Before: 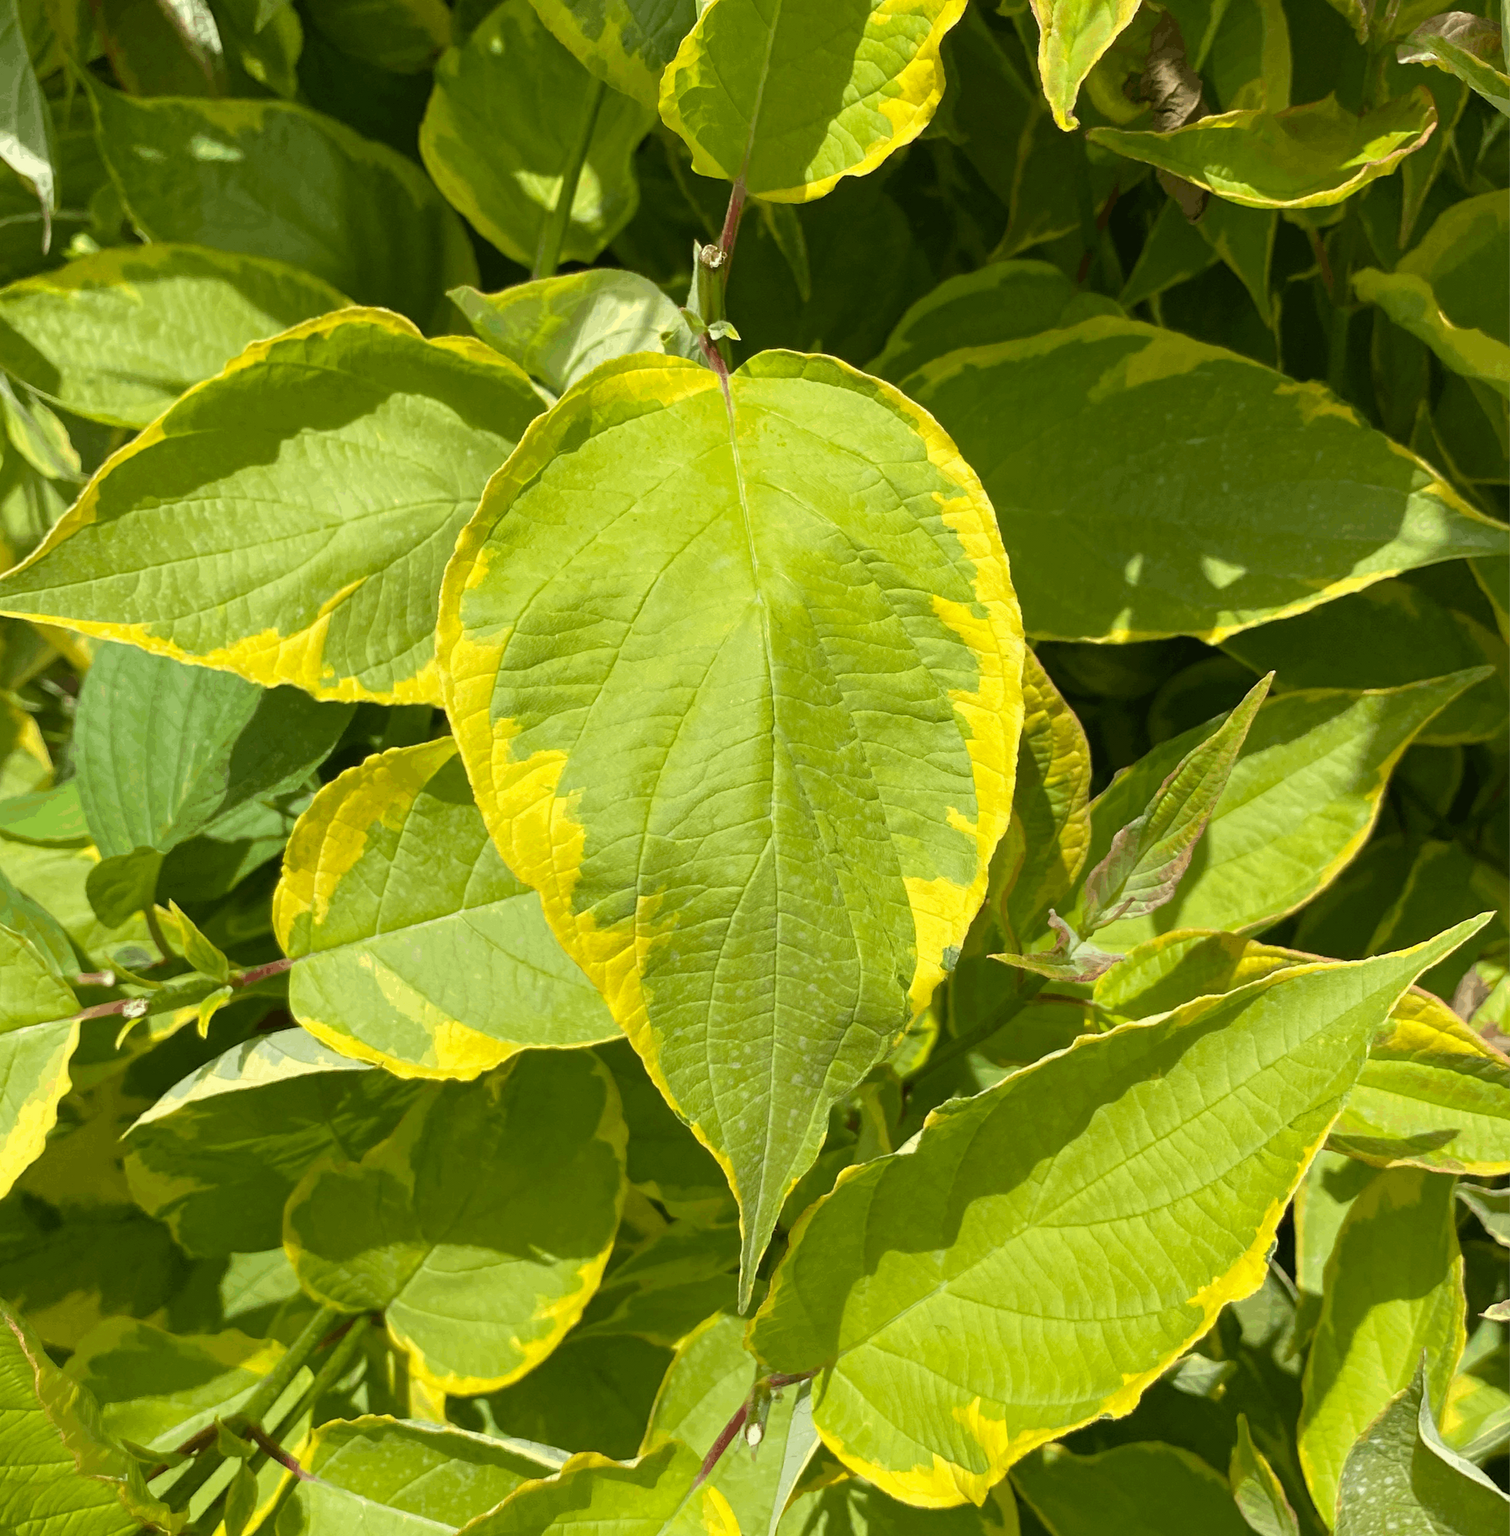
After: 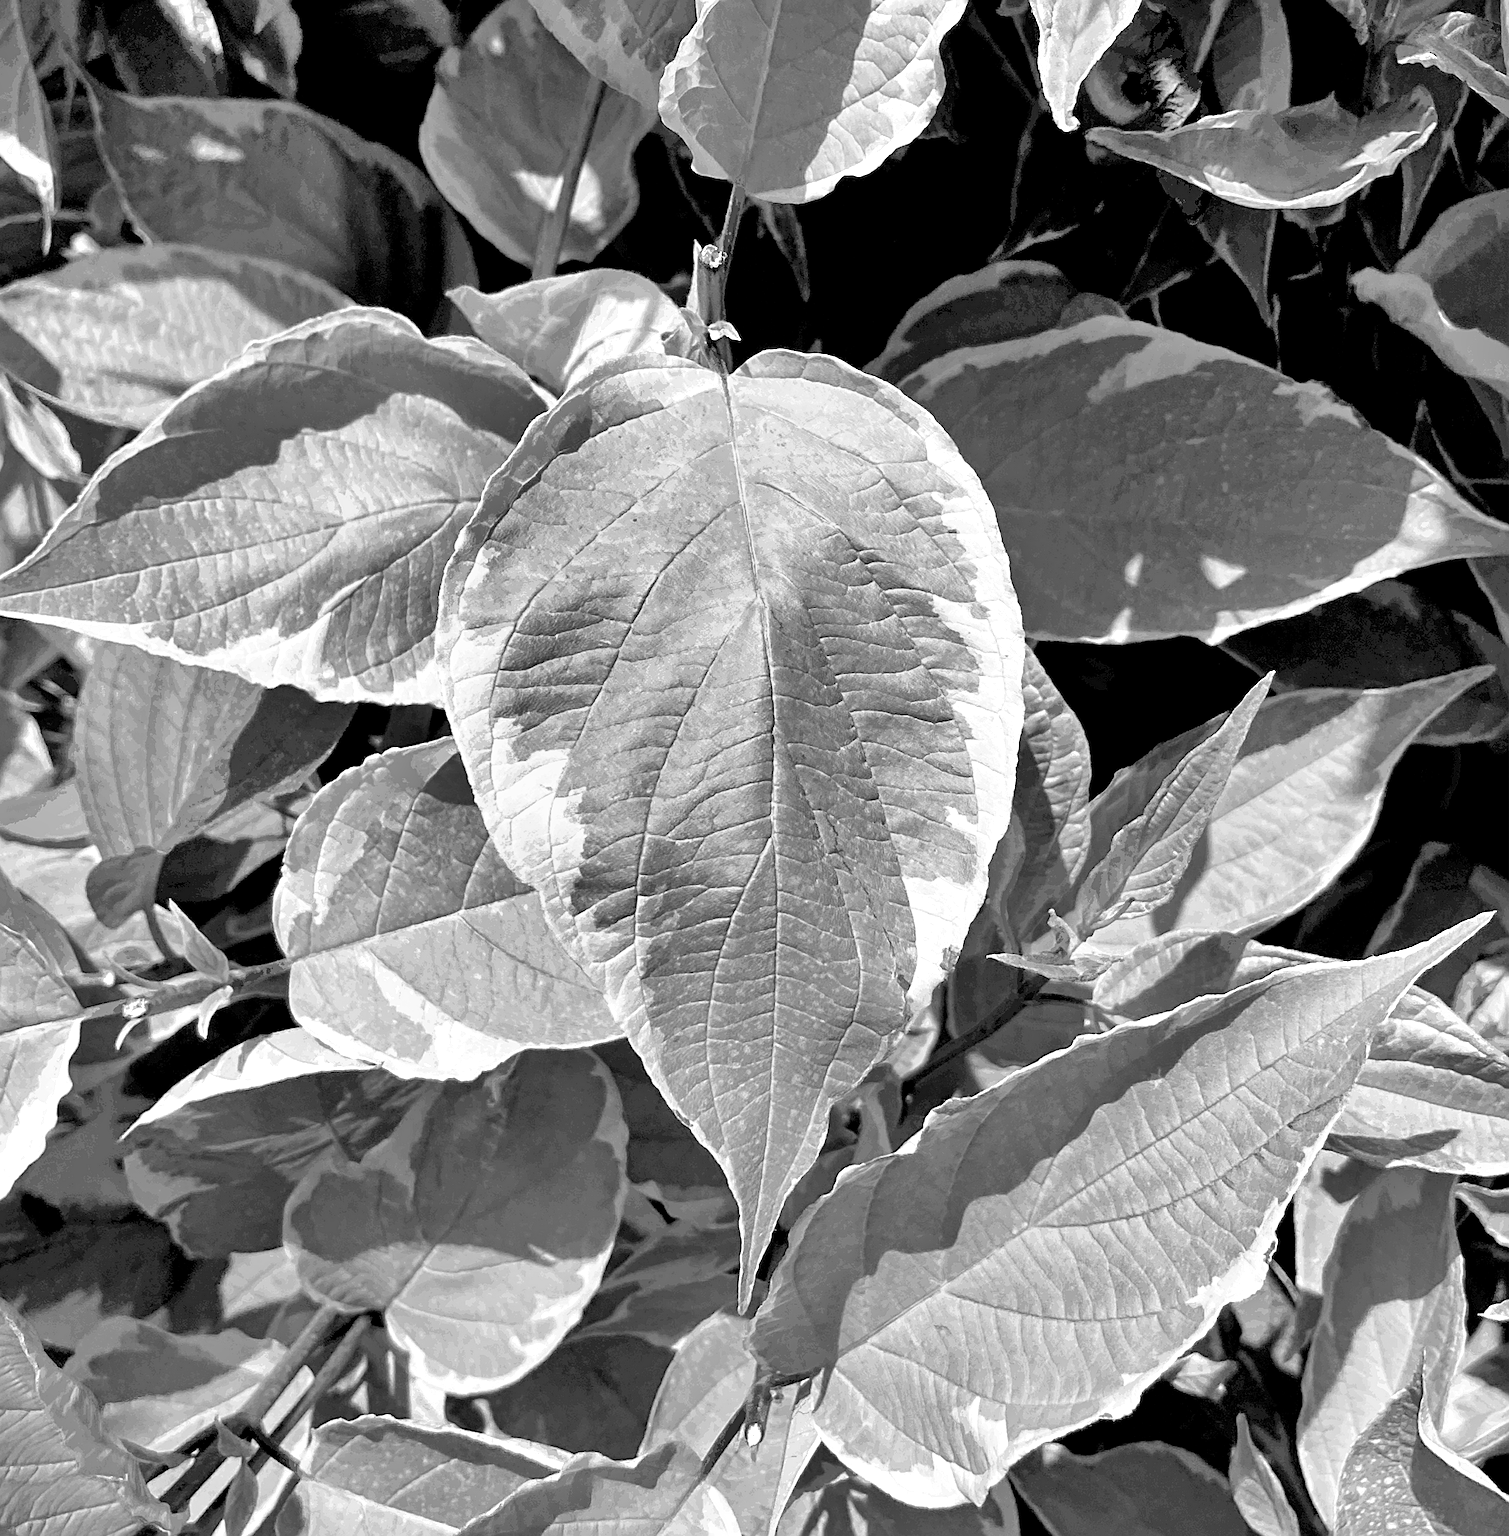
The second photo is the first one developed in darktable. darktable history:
shadows and highlights: radius 100.41, shadows 50.55, highlights -64.36, highlights color adjustment 49.82%, soften with gaussian
color balance rgb: perceptual saturation grading › global saturation 25%, perceptual brilliance grading › mid-tones 10%, perceptual brilliance grading › shadows 15%, global vibrance 20%
monochrome: a 16.01, b -2.65, highlights 0.52
sharpen: on, module defaults
color correction: highlights a* -0.137, highlights b* 0.137
exposure: black level correction 0.04, exposure 0.5 EV, compensate highlight preservation false
